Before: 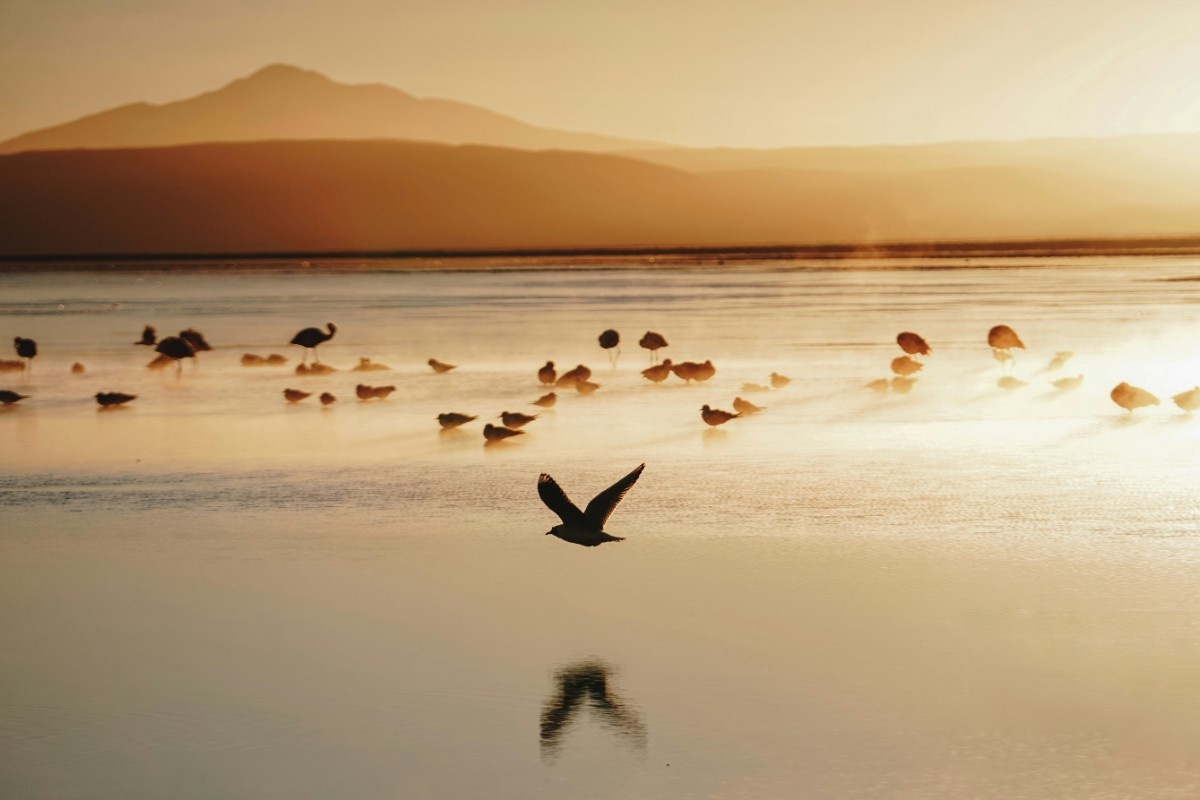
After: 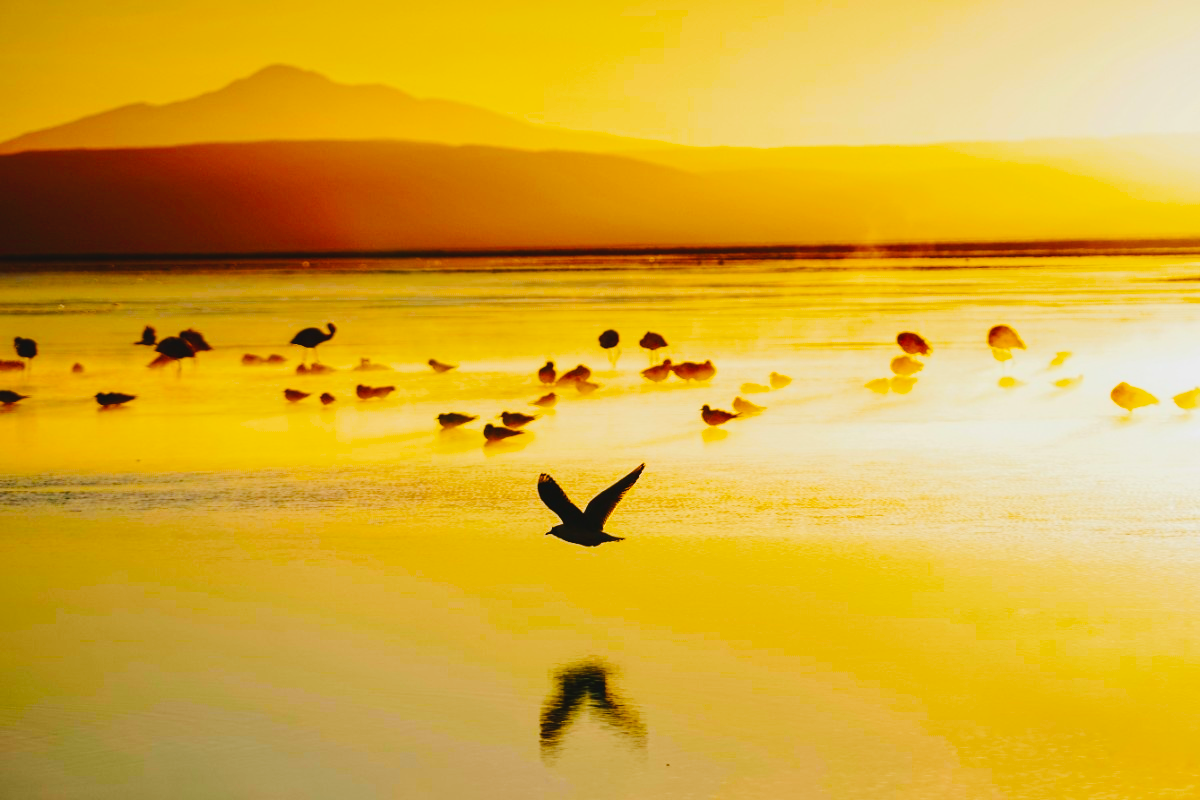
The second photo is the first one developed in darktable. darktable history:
tone curve: curves: ch0 [(0, 0.03) (0.113, 0.087) (0.207, 0.184) (0.515, 0.612) (0.712, 0.793) (1, 0.946)]; ch1 [(0, 0) (0.172, 0.123) (0.317, 0.279) (0.414, 0.382) (0.476, 0.479) (0.505, 0.498) (0.534, 0.534) (0.621, 0.65) (0.709, 0.764) (1, 1)]; ch2 [(0, 0) (0.411, 0.424) (0.505, 0.505) (0.521, 0.524) (0.537, 0.57) (0.65, 0.699) (1, 1)], preserve colors none
color balance rgb: linear chroma grading › highlights 99.239%, linear chroma grading › global chroma 23.402%, perceptual saturation grading › global saturation 20%, perceptual saturation grading › highlights -25.052%, perceptual saturation grading › shadows 26.022%, global vibrance 27.533%
